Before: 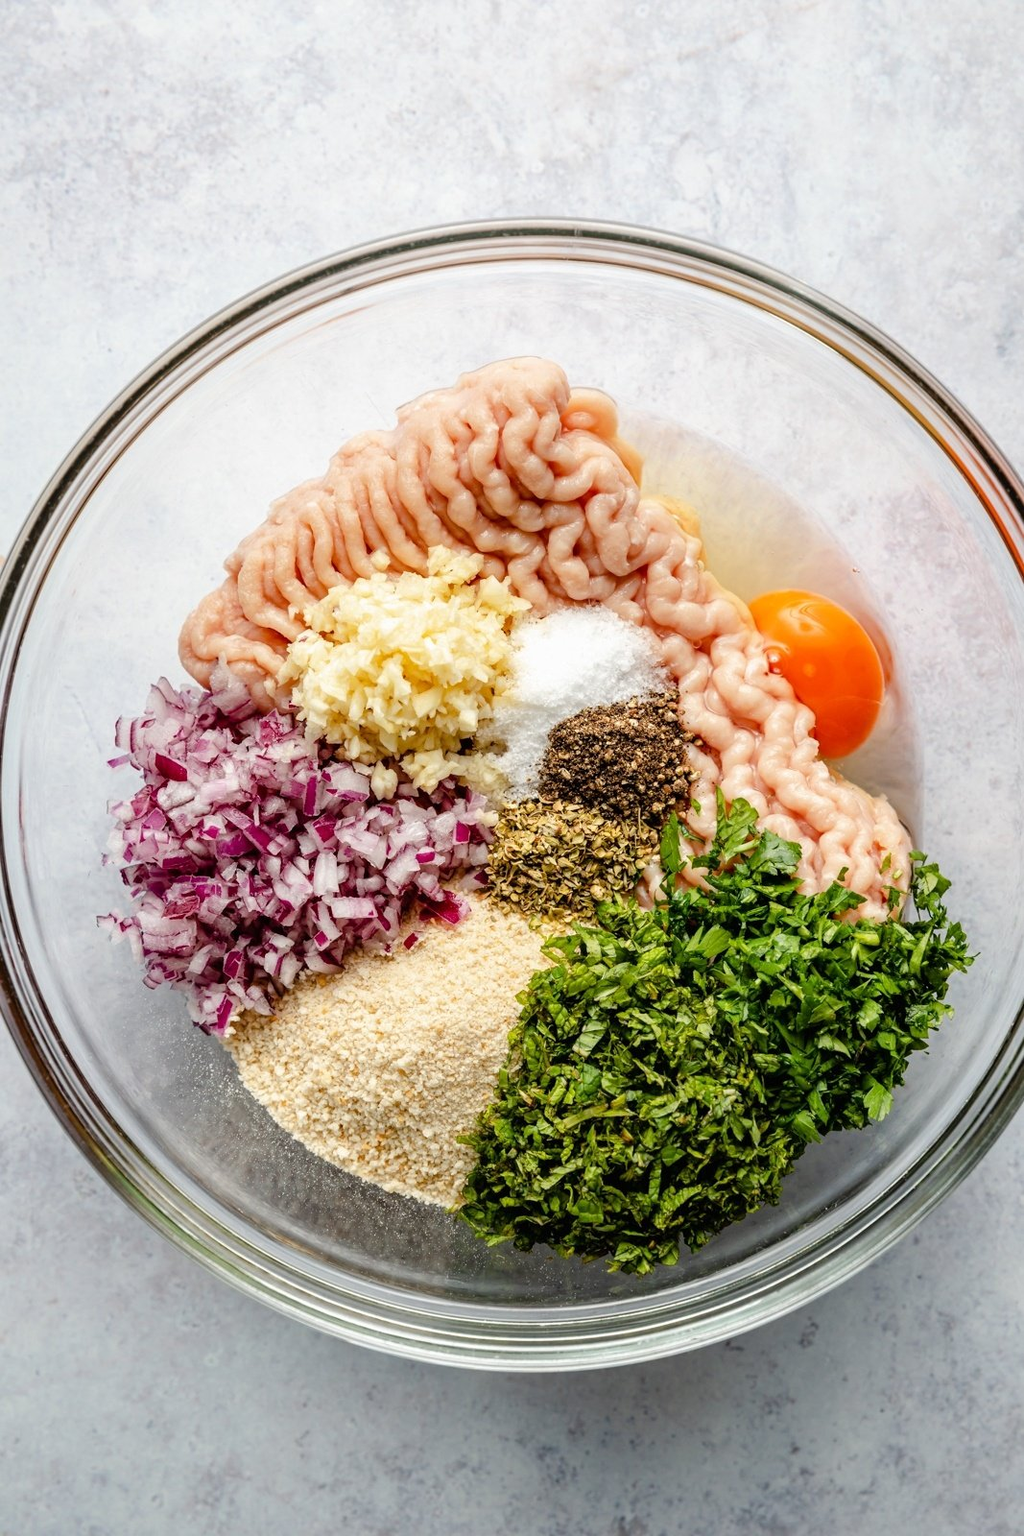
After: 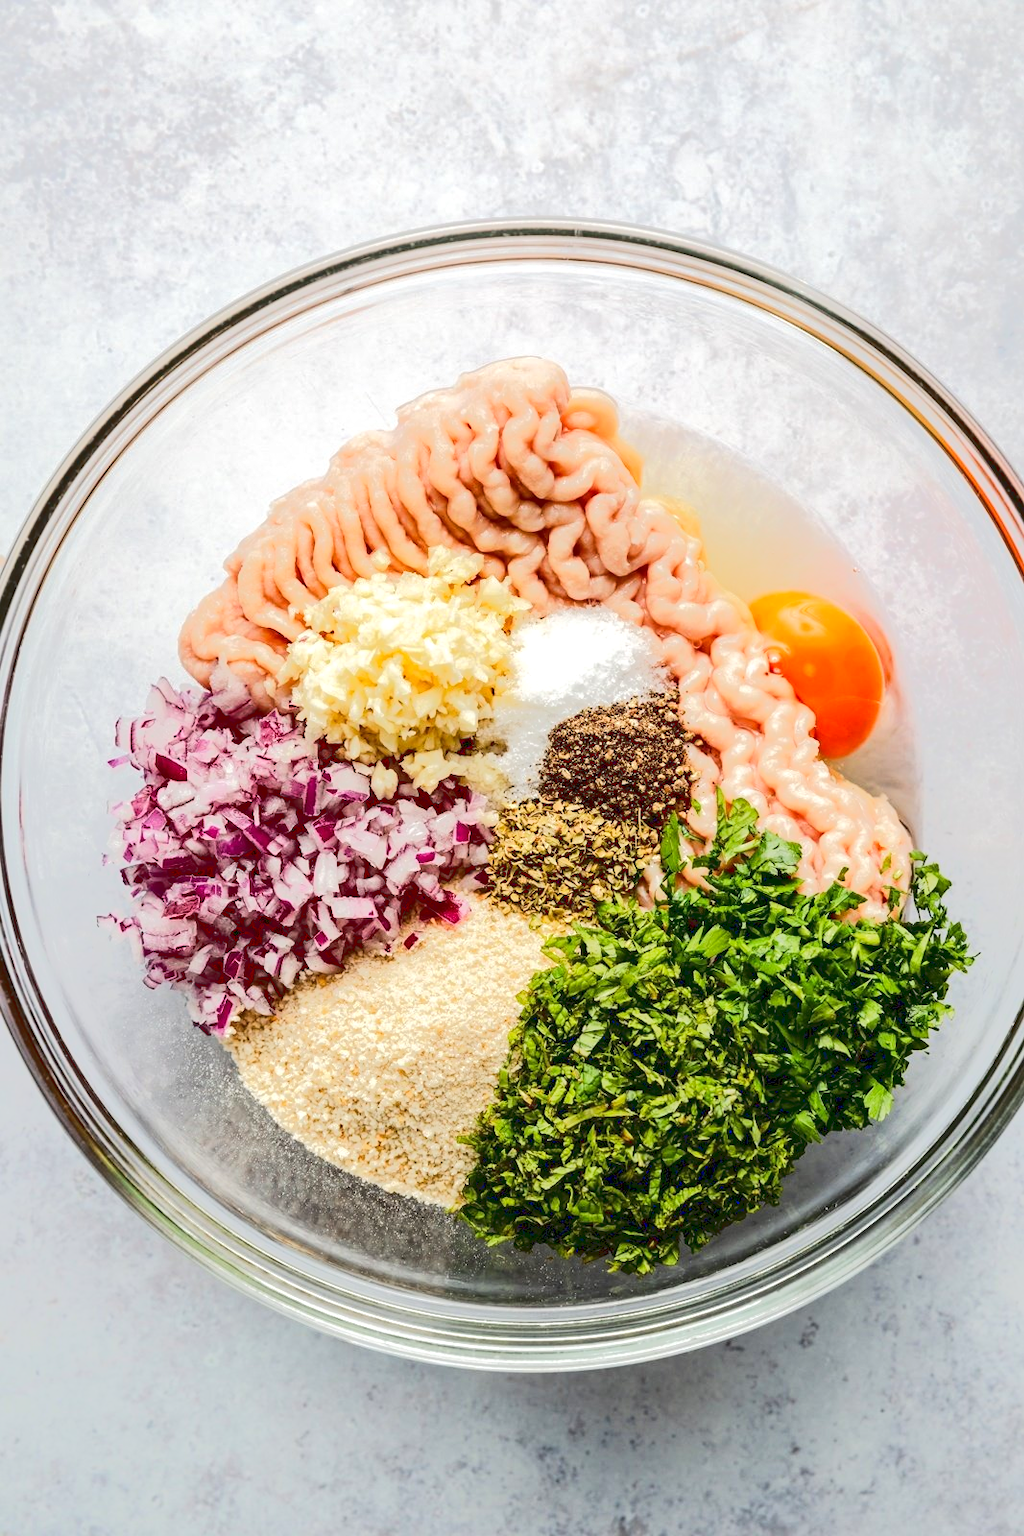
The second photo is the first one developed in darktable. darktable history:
tone curve: curves: ch0 [(0, 0) (0.003, 0.108) (0.011, 0.113) (0.025, 0.113) (0.044, 0.121) (0.069, 0.132) (0.1, 0.145) (0.136, 0.158) (0.177, 0.182) (0.224, 0.215) (0.277, 0.27) (0.335, 0.341) (0.399, 0.424) (0.468, 0.528) (0.543, 0.622) (0.623, 0.721) (0.709, 0.79) (0.801, 0.846) (0.898, 0.871) (1, 1)], color space Lab, linked channels
exposure: black level correction 0.001, exposure 0.138 EV, compensate highlight preservation false
